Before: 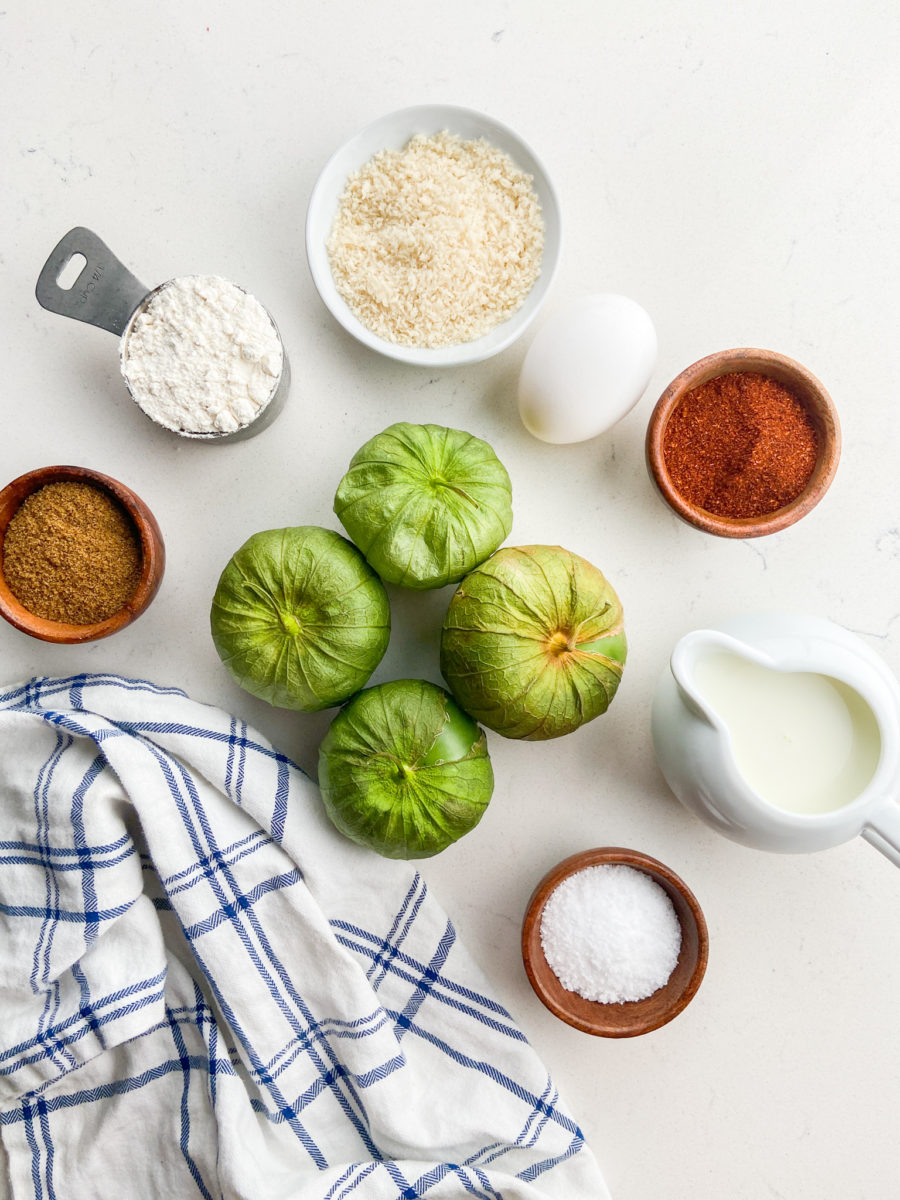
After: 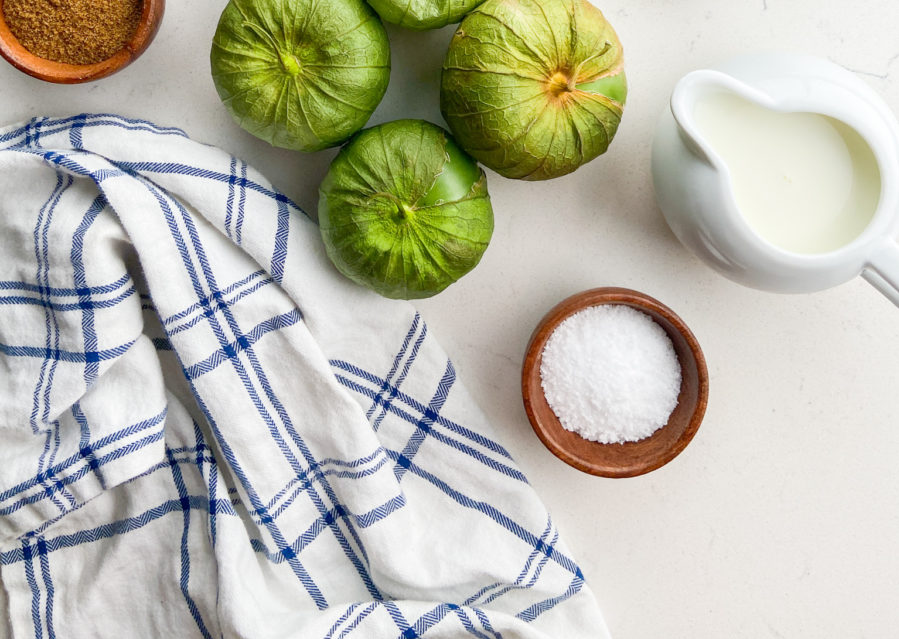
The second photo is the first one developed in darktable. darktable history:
crop and rotate: top 46.719%, right 0.032%
